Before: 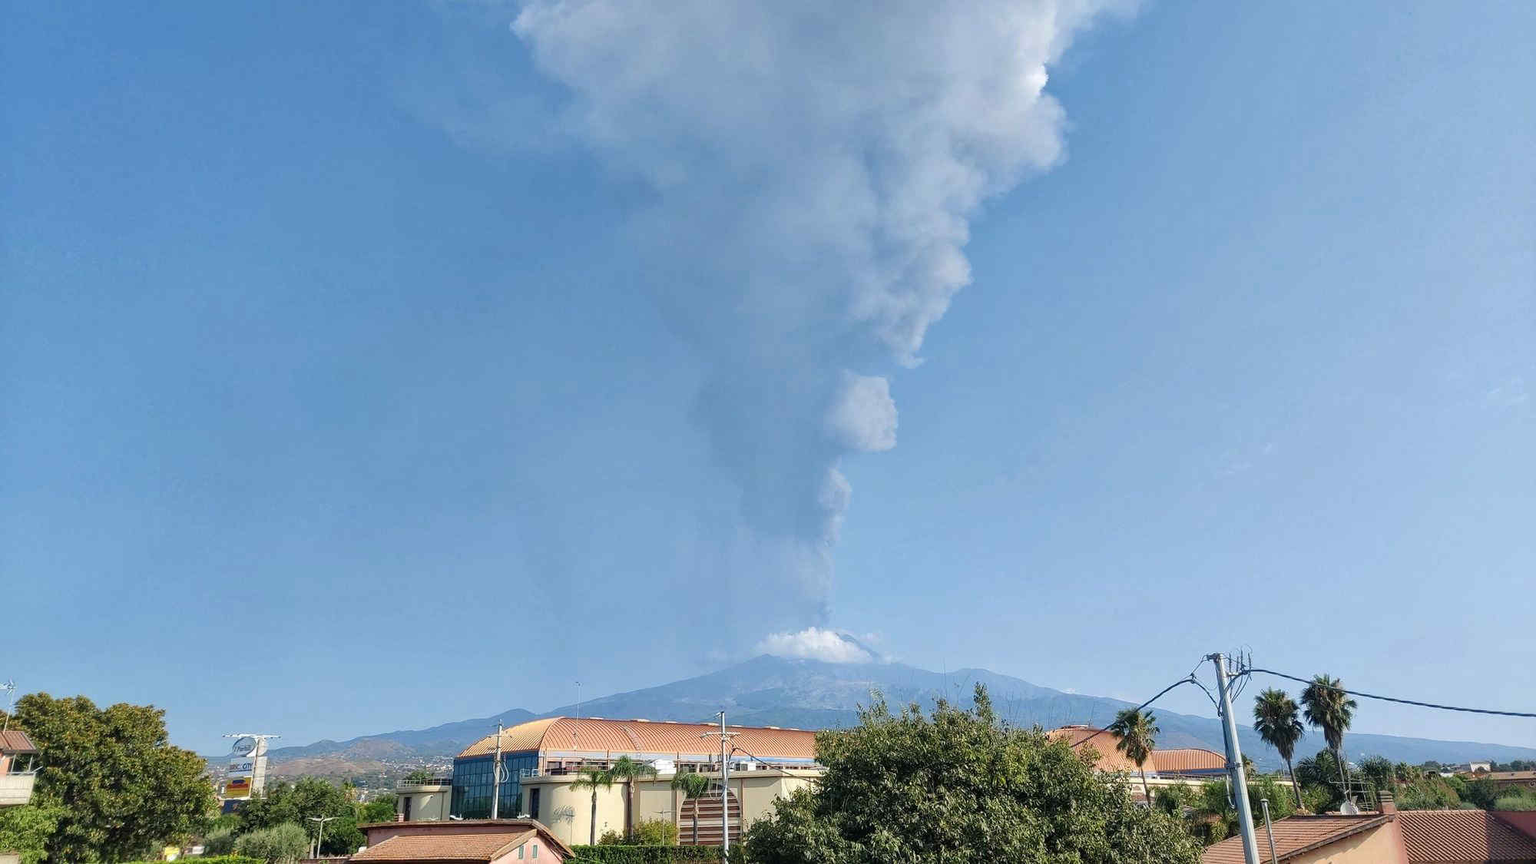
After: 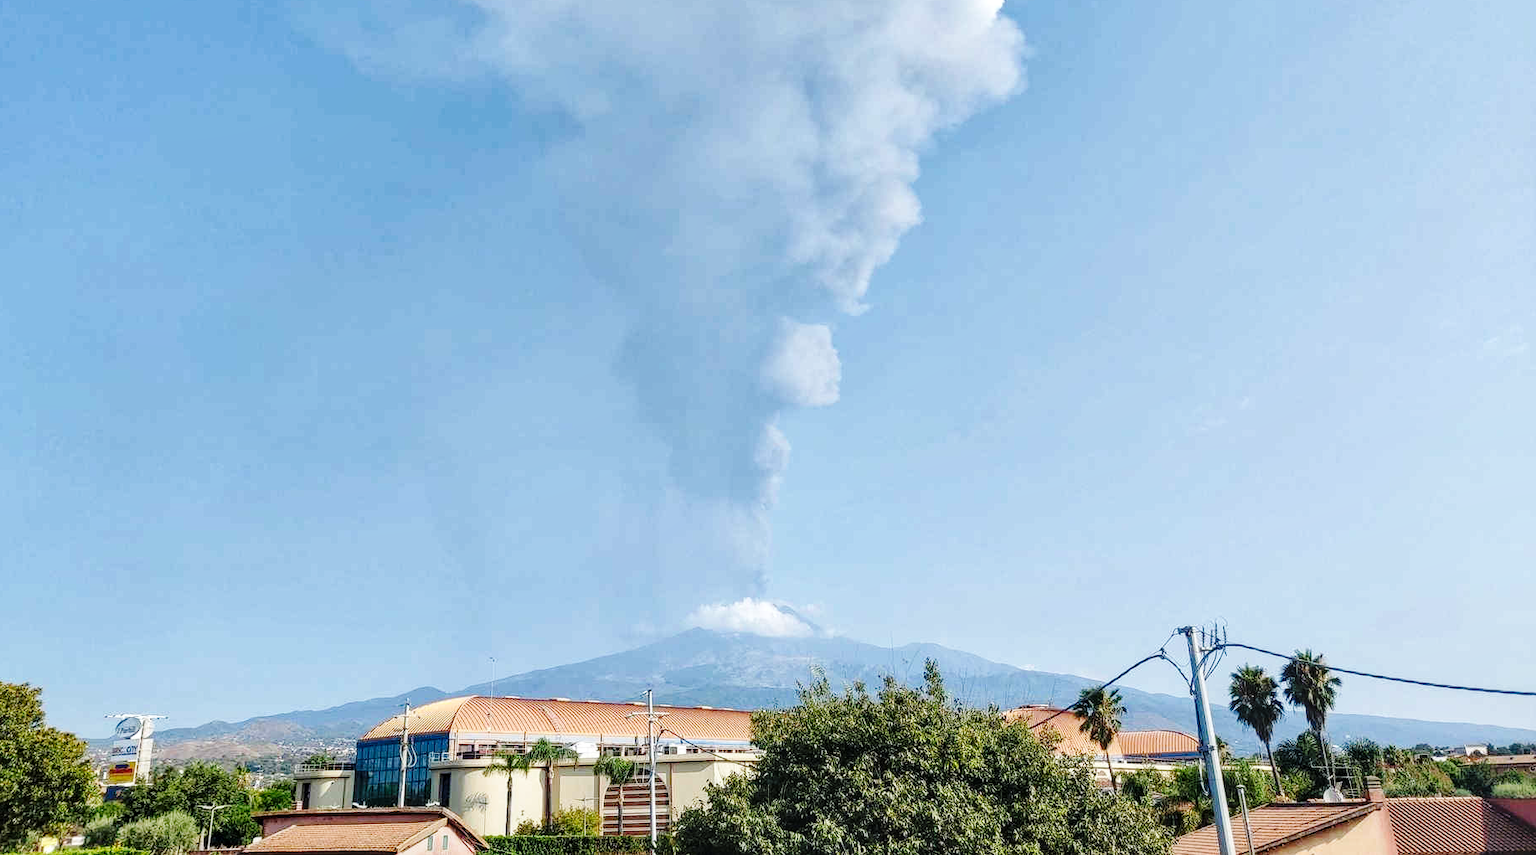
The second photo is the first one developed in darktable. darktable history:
local contrast: on, module defaults
crop and rotate: left 8.262%, top 9.226%
base curve: curves: ch0 [(0, 0) (0.036, 0.025) (0.121, 0.166) (0.206, 0.329) (0.605, 0.79) (1, 1)], preserve colors none
